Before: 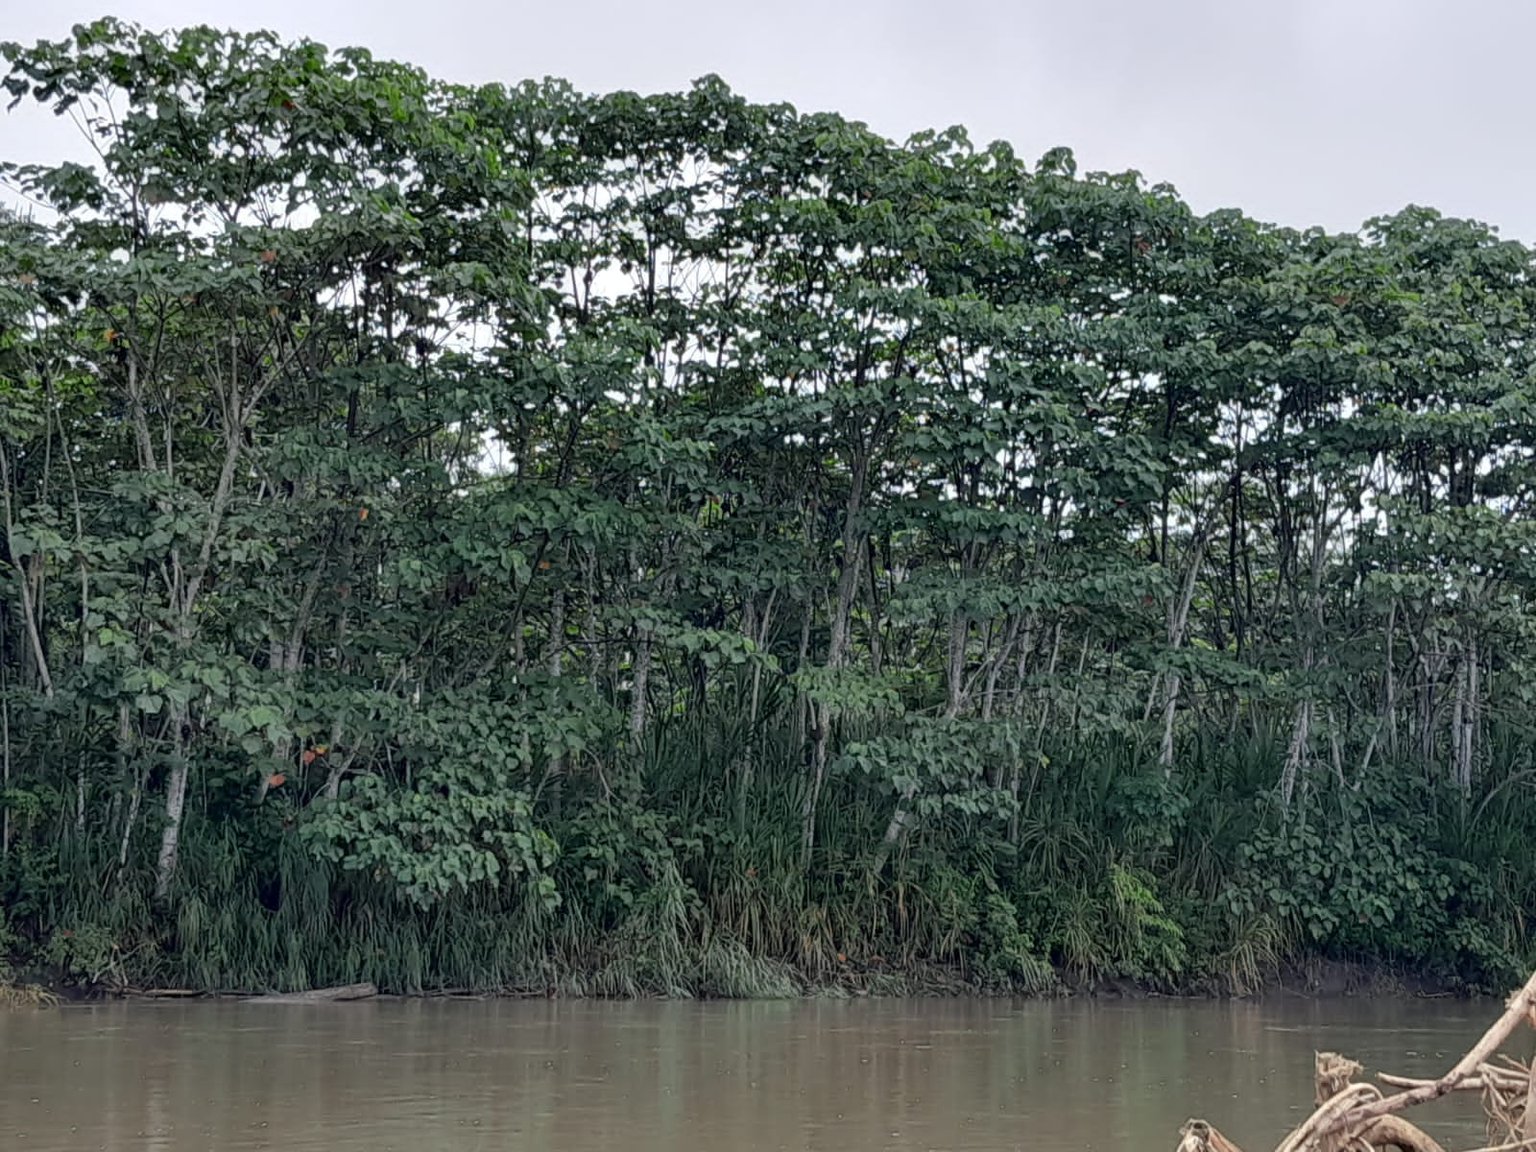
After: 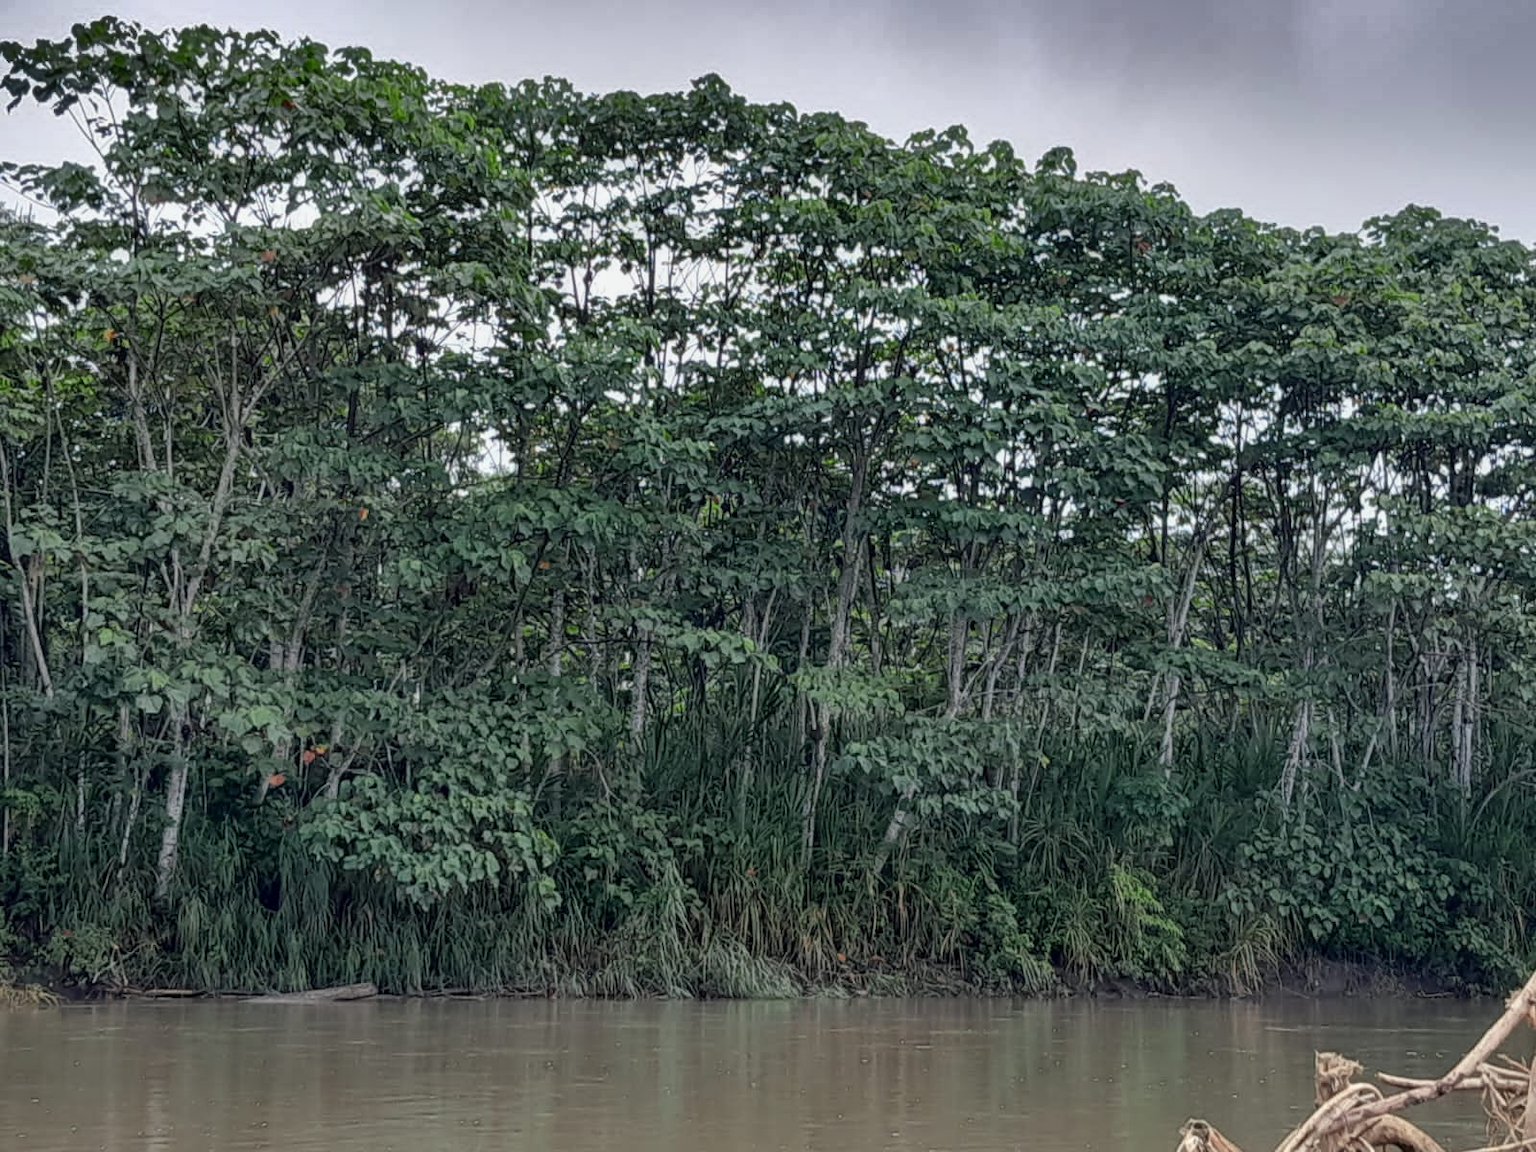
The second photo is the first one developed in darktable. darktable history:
shadows and highlights: shadows 21, highlights -82.16, soften with gaussian
local contrast: detail 110%
